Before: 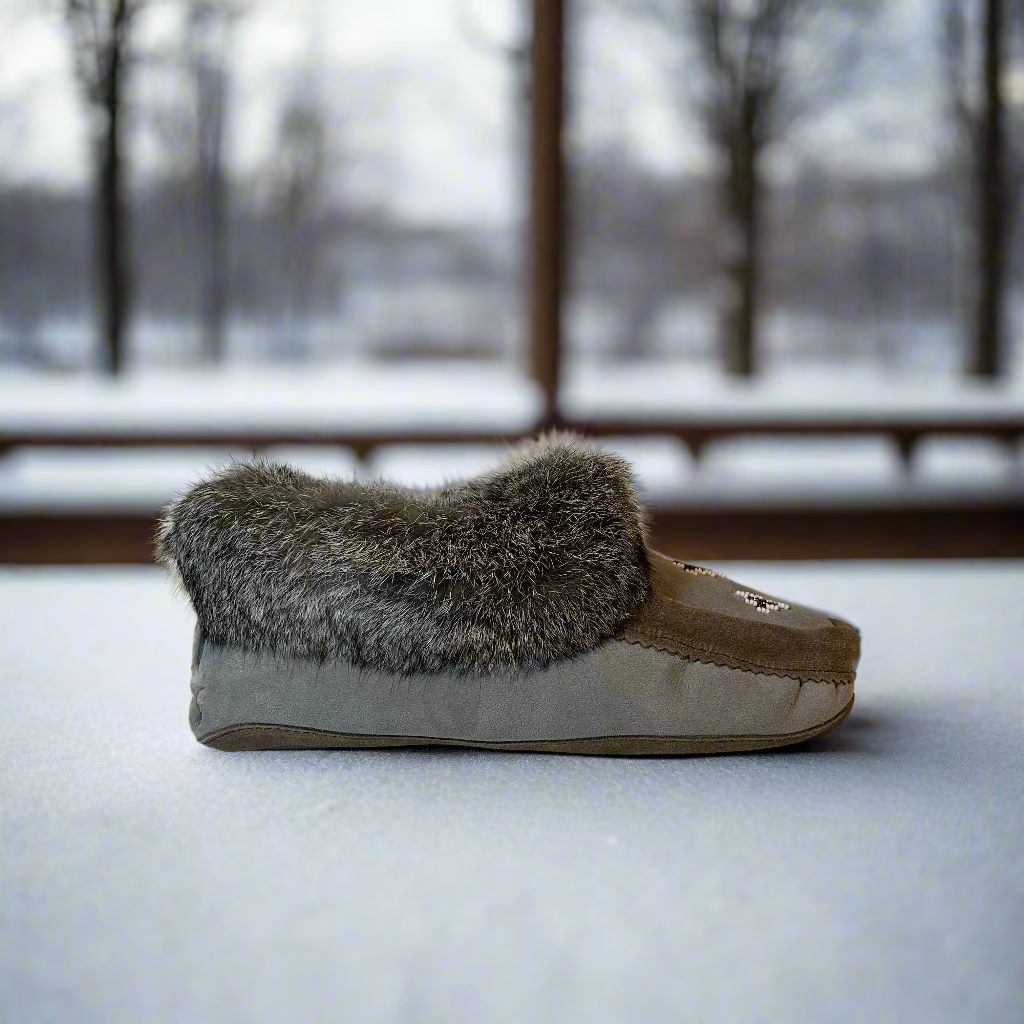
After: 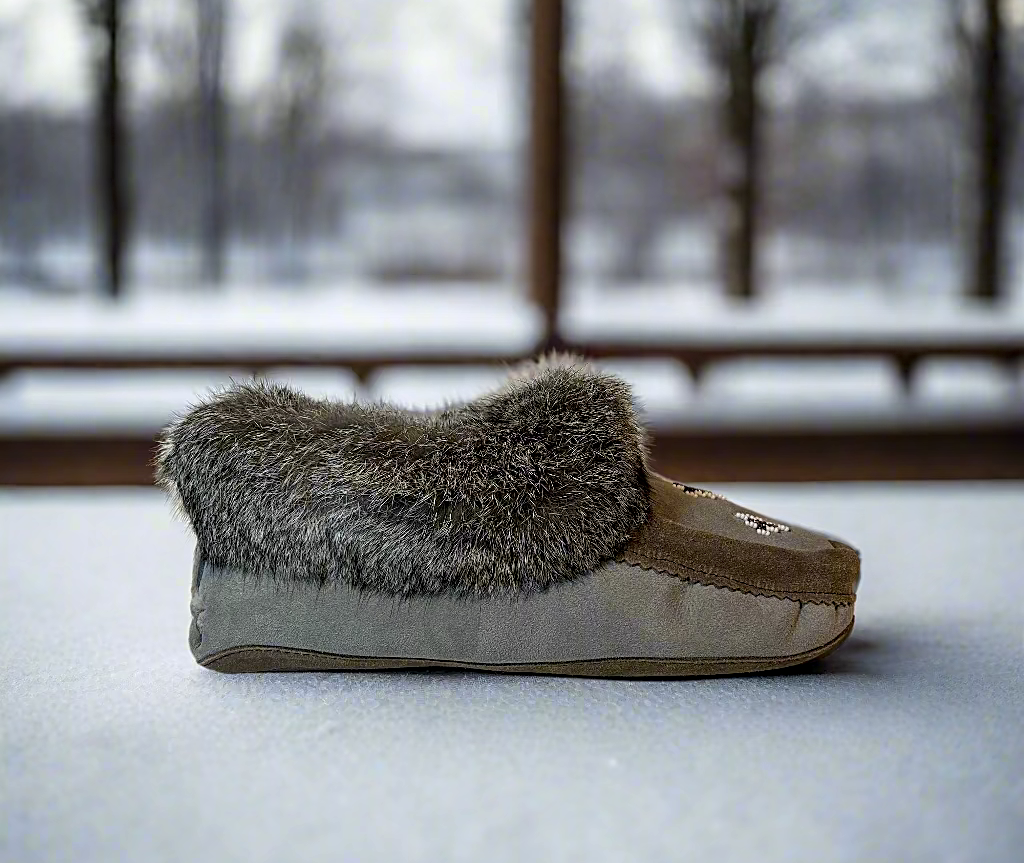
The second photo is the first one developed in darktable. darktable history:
crop: top 7.621%, bottom 8.069%
local contrast: on, module defaults
sharpen: on, module defaults
